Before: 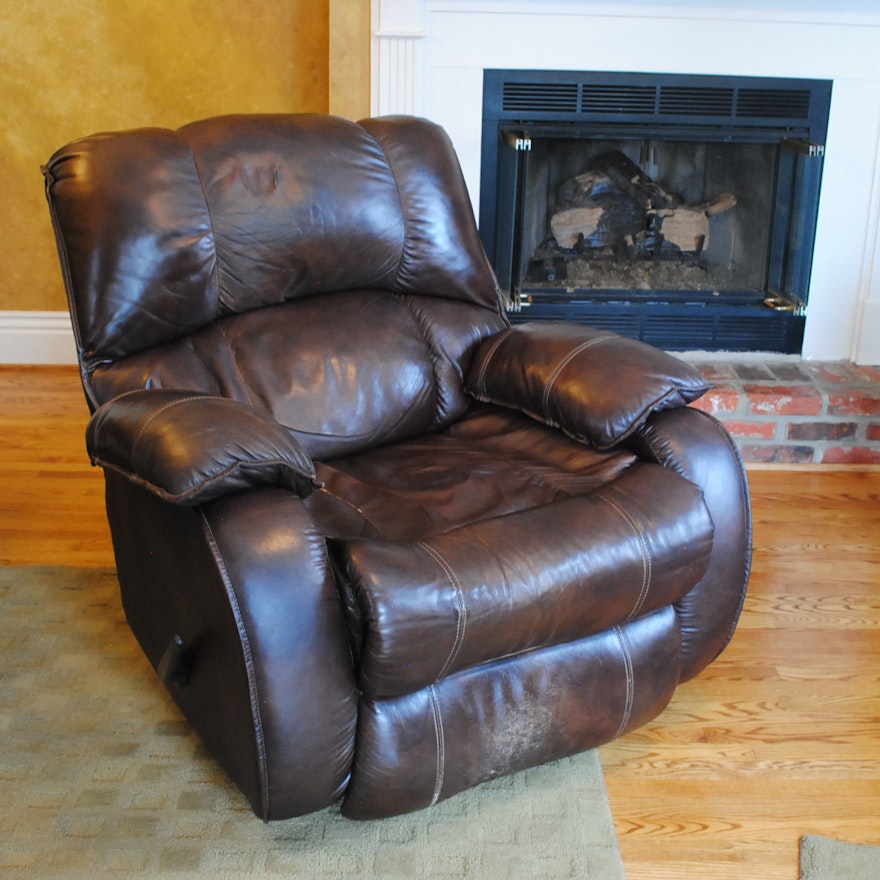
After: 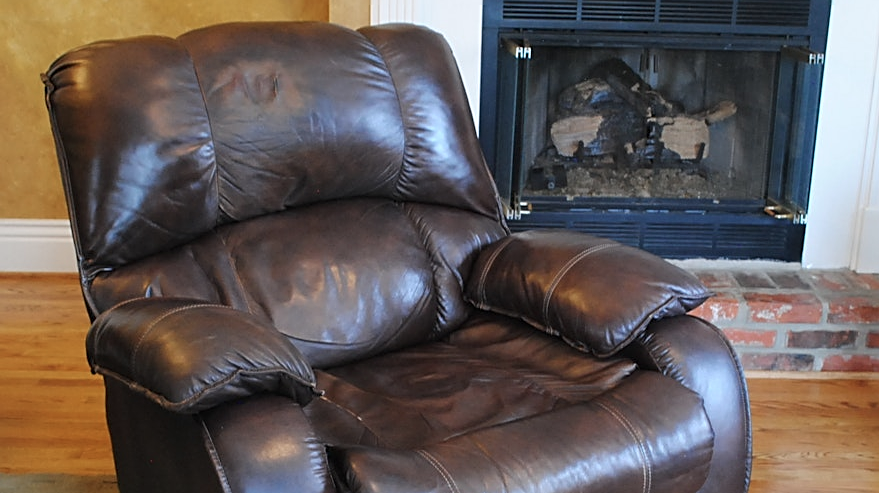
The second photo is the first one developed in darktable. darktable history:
crop and rotate: top 10.465%, bottom 33.496%
color zones: curves: ch0 [(0, 0.5) (0.143, 0.5) (0.286, 0.5) (0.429, 0.504) (0.571, 0.5) (0.714, 0.509) (0.857, 0.5) (1, 0.5)]; ch1 [(0, 0.425) (0.143, 0.425) (0.286, 0.375) (0.429, 0.405) (0.571, 0.5) (0.714, 0.47) (0.857, 0.425) (1, 0.435)]; ch2 [(0, 0.5) (0.143, 0.5) (0.286, 0.5) (0.429, 0.517) (0.571, 0.5) (0.714, 0.51) (0.857, 0.5) (1, 0.5)]
sharpen: on, module defaults
